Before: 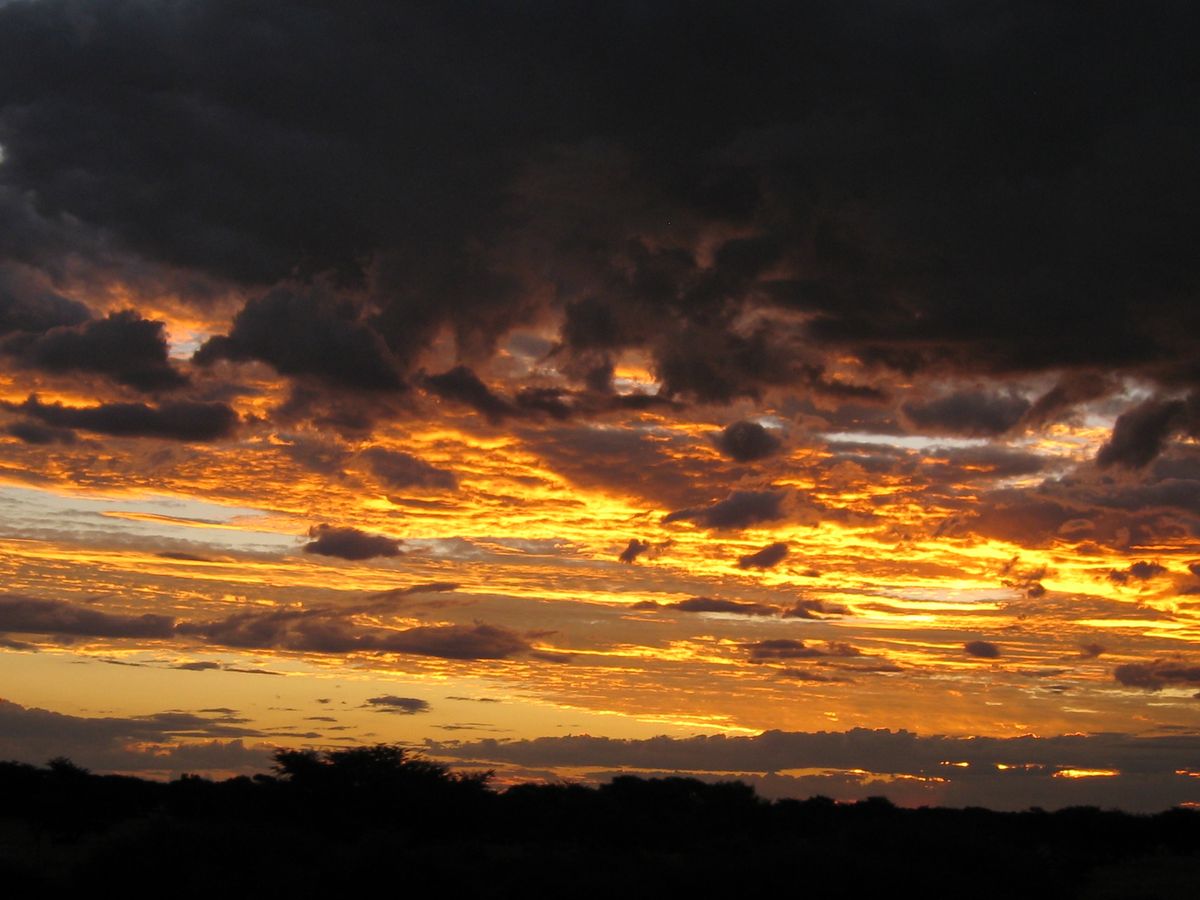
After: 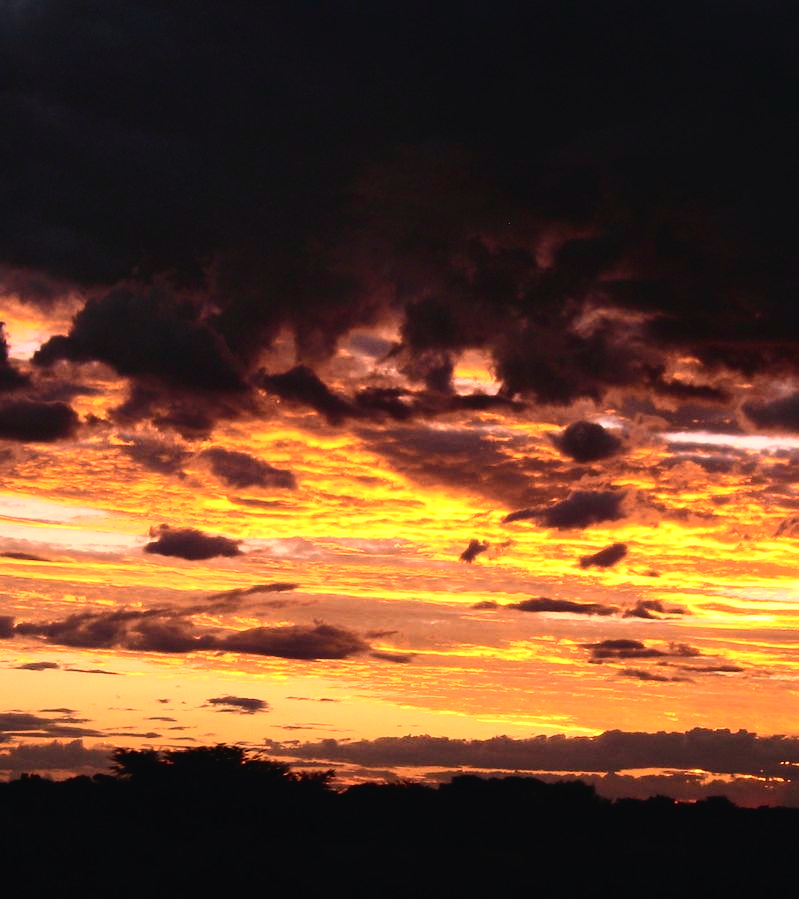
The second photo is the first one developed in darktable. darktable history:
tone equalizer: -8 EV -0.75 EV, -7 EV -0.7 EV, -6 EV -0.6 EV, -5 EV -0.4 EV, -3 EV 0.4 EV, -2 EV 0.6 EV, -1 EV 0.7 EV, +0 EV 0.75 EV, edges refinement/feathering 500, mask exposure compensation -1.57 EV, preserve details no
crop and rotate: left 13.342%, right 19.991%
color correction: highlights a* 14.52, highlights b* 4.84
tone curve: curves: ch0 [(0, 0.023) (0.087, 0.065) (0.184, 0.168) (0.45, 0.54) (0.57, 0.683) (0.722, 0.825) (0.877, 0.948) (1, 1)]; ch1 [(0, 0) (0.388, 0.369) (0.44, 0.44) (0.489, 0.481) (0.534, 0.561) (0.657, 0.659) (1, 1)]; ch2 [(0, 0) (0.353, 0.317) (0.408, 0.427) (0.472, 0.46) (0.5, 0.496) (0.537, 0.534) (0.576, 0.592) (0.625, 0.631) (1, 1)], color space Lab, independent channels, preserve colors none
